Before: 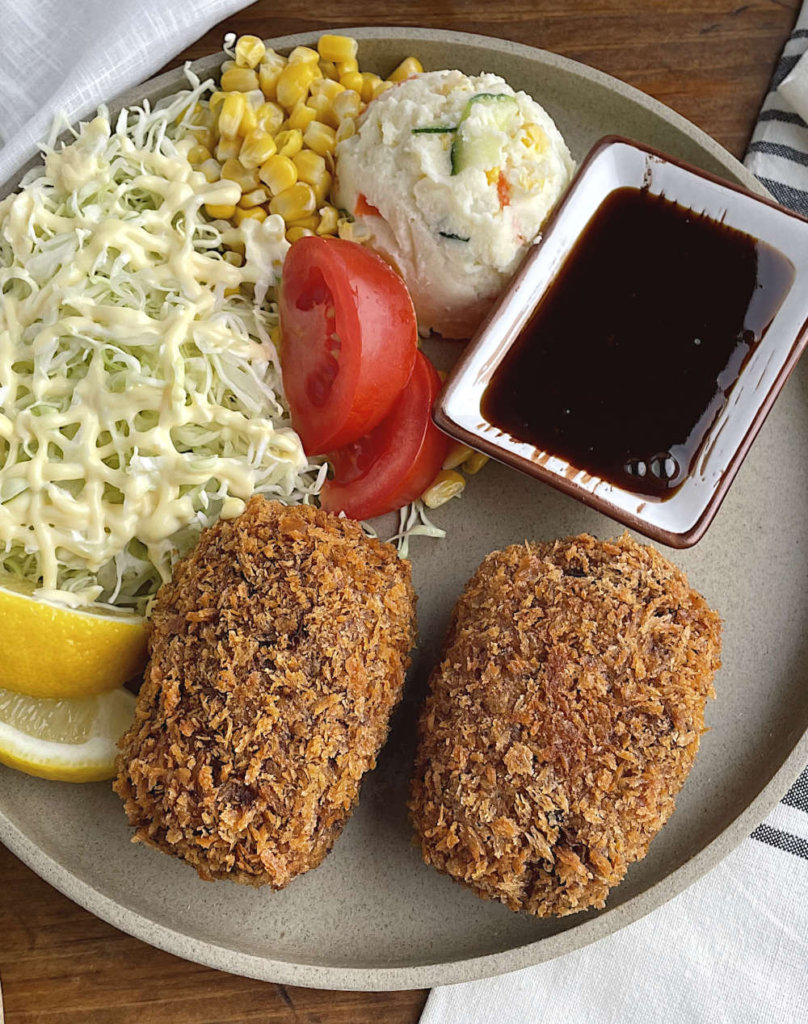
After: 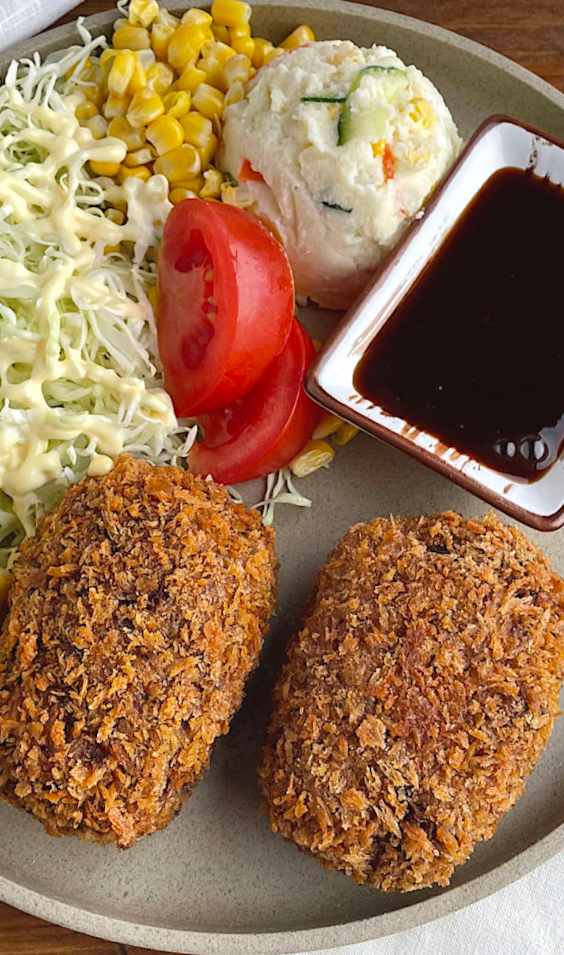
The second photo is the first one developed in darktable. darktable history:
crop and rotate: angle -3.26°, left 14.191%, top 0.033%, right 11.057%, bottom 0.052%
